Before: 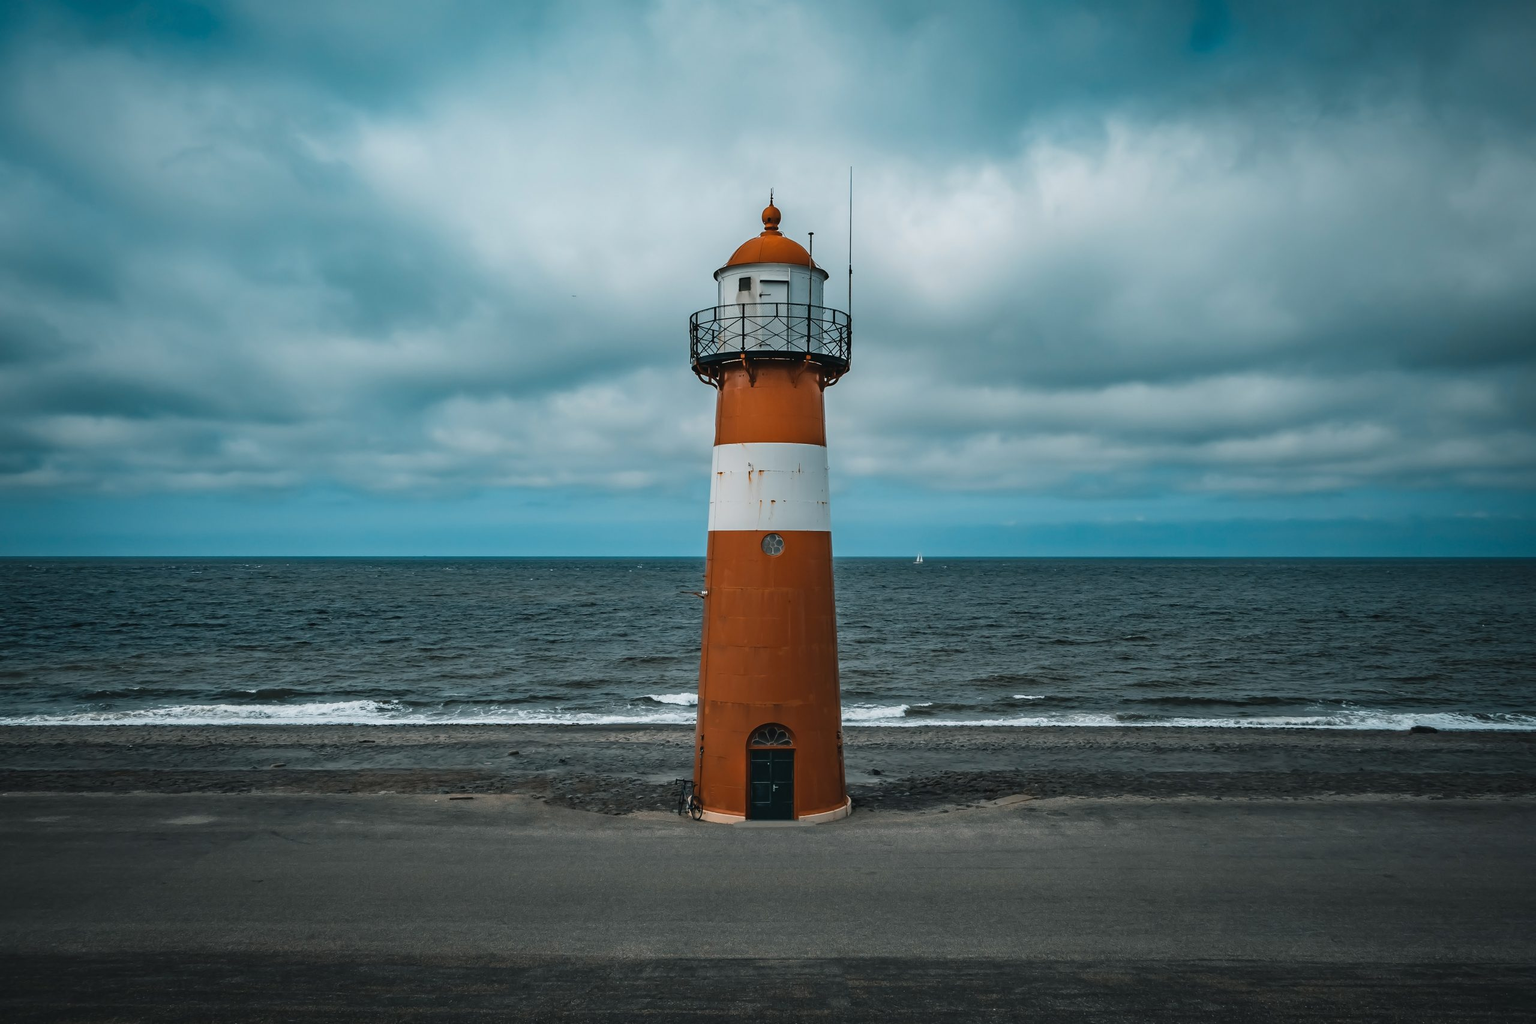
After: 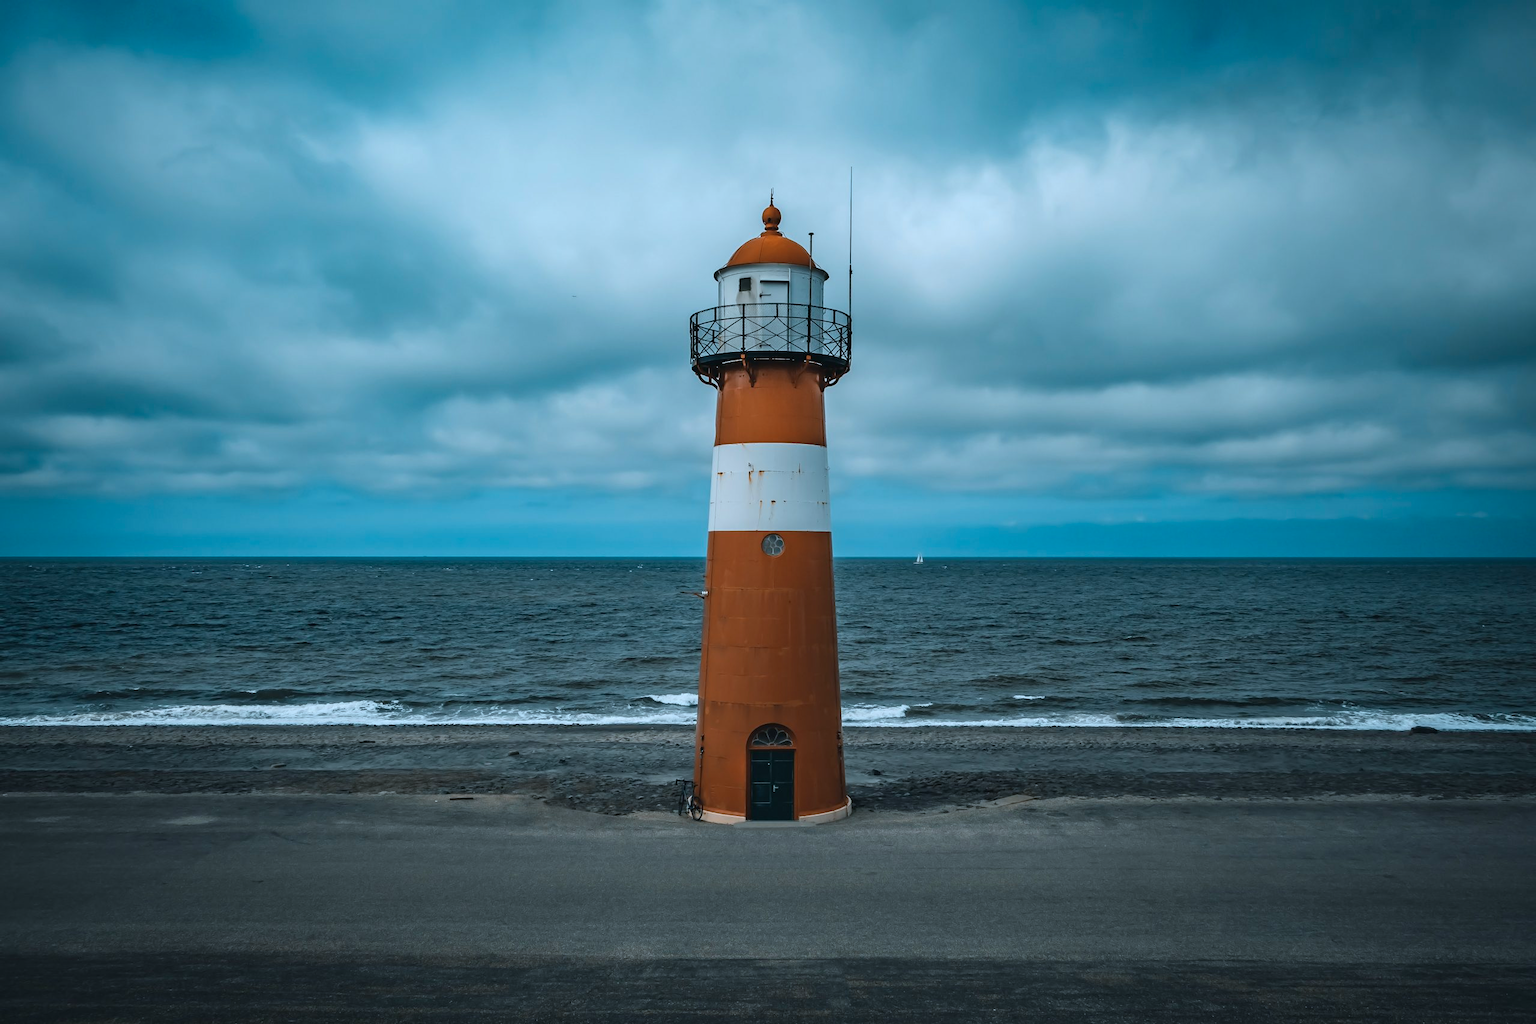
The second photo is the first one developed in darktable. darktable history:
color calibration: illuminant F (fluorescent), F source F9 (Cool White Deluxe 4150 K) – high CRI, x 0.375, y 0.373, temperature 4160.03 K
